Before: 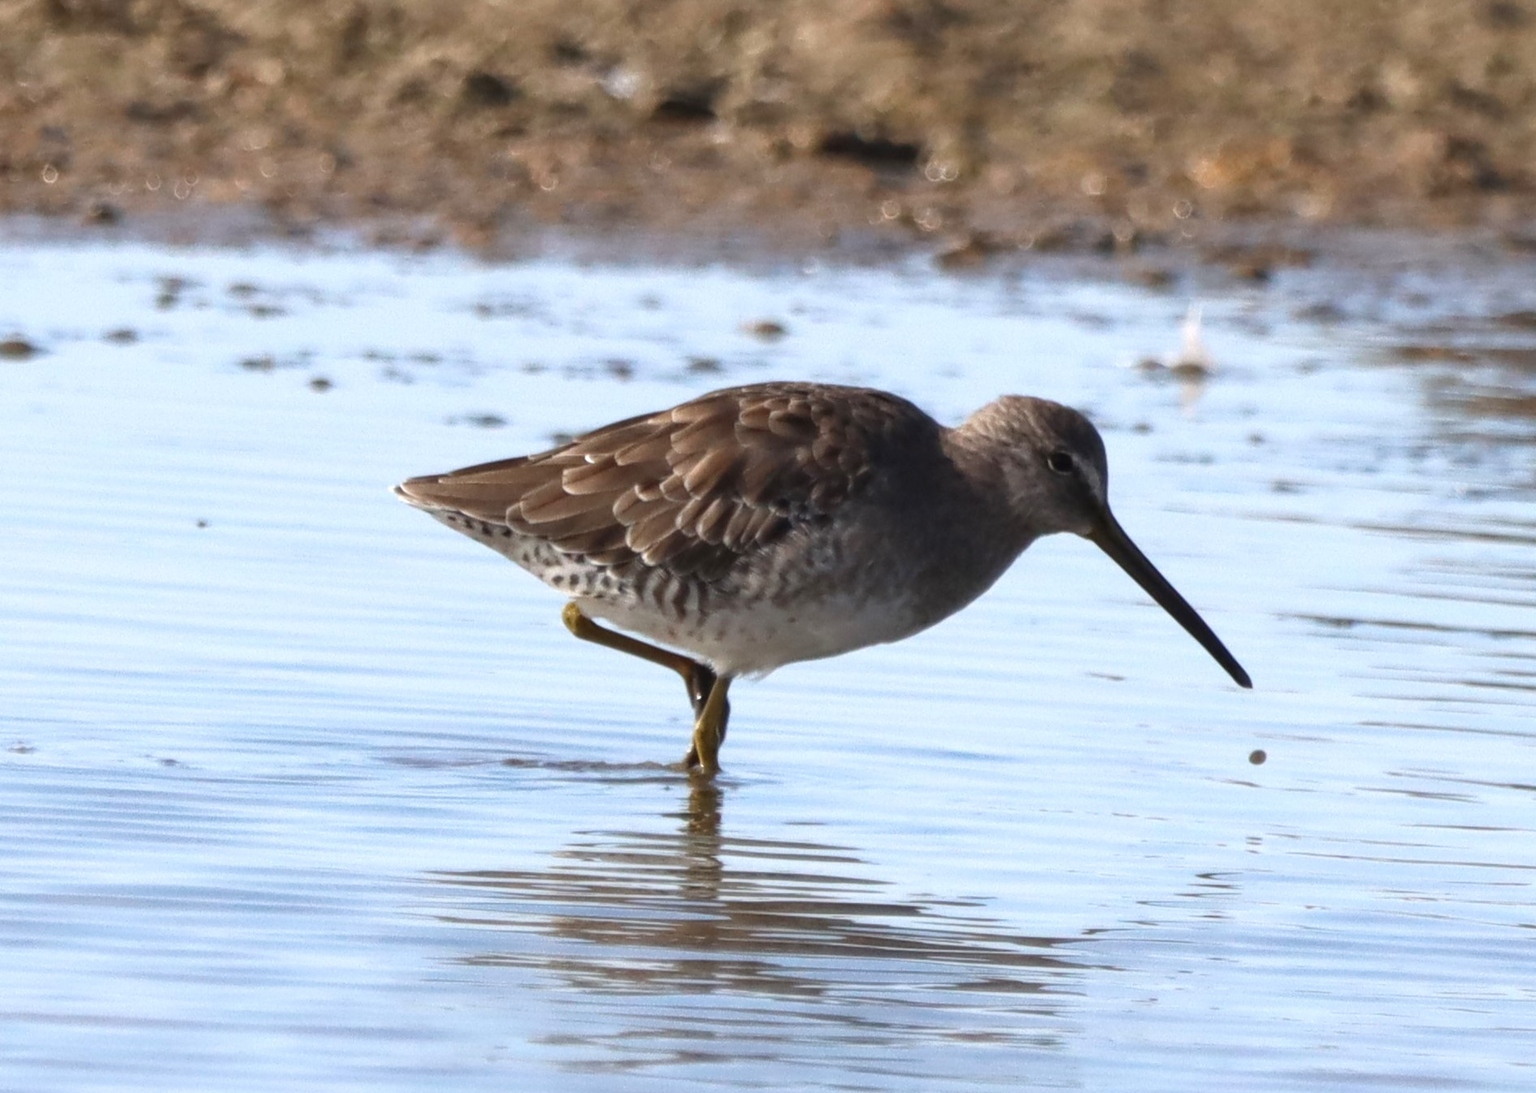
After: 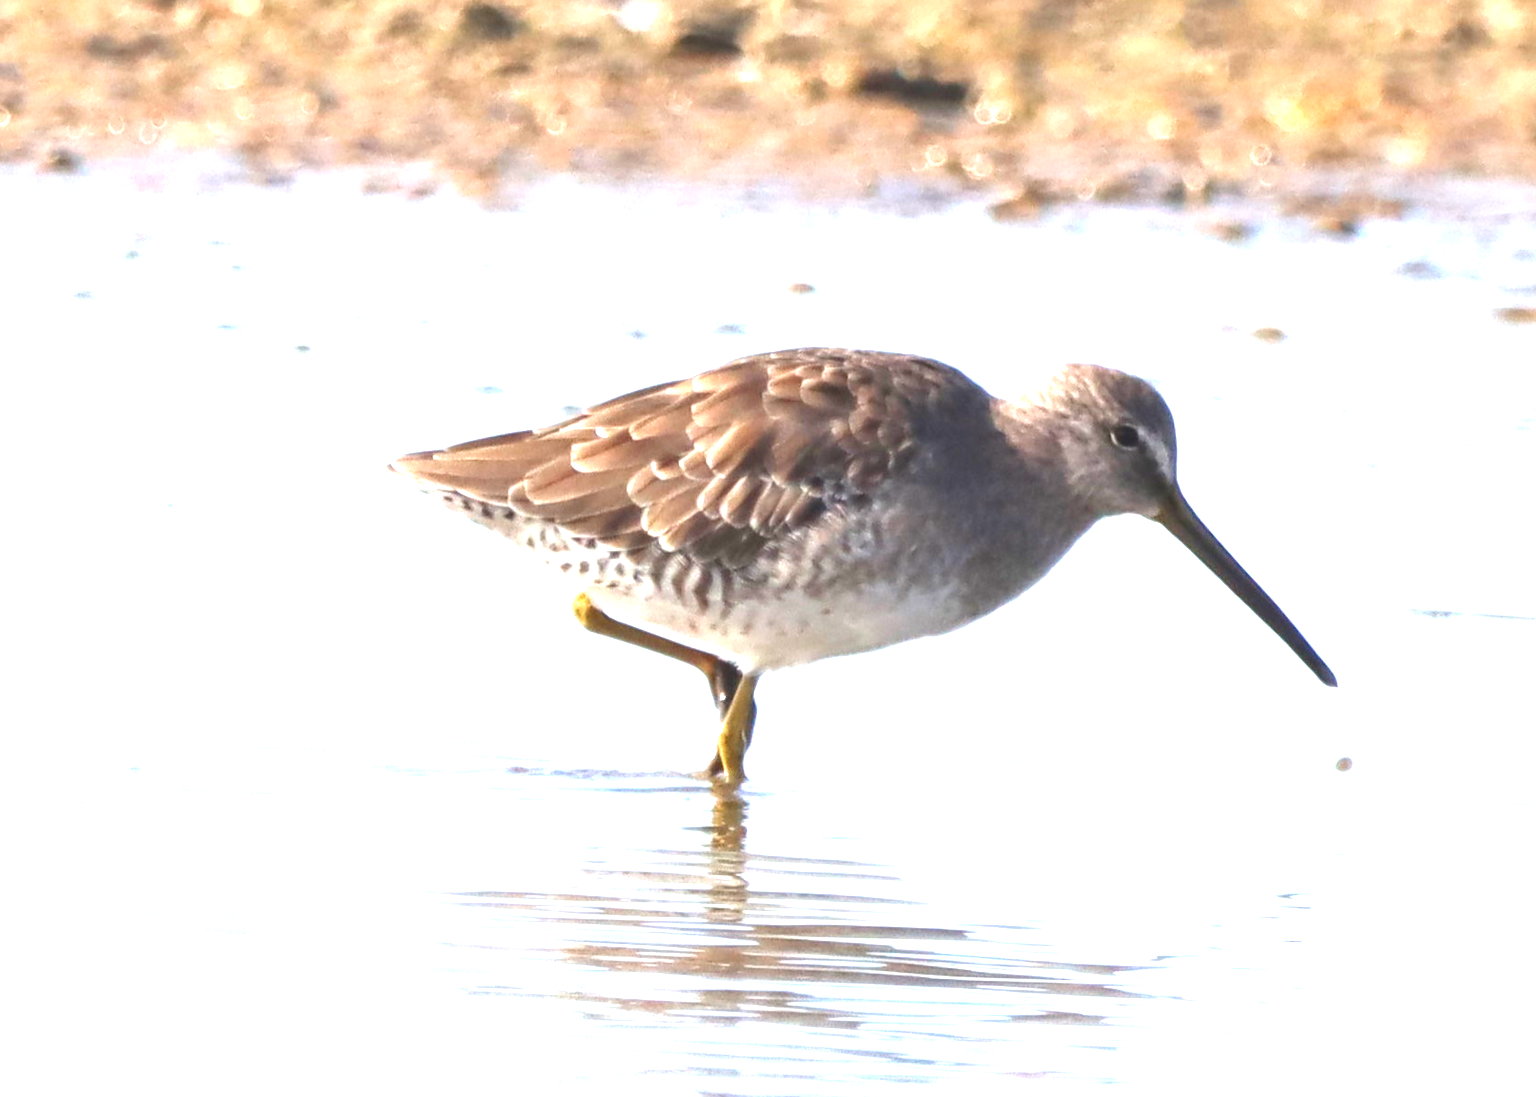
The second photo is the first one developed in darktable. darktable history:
contrast brightness saturation: contrast 0.033, brightness 0.065, saturation 0.122
exposure: black level correction 0, exposure 1.889 EV, compensate exposure bias true, compensate highlight preservation false
crop: left 3.221%, top 6.406%, right 6.809%, bottom 3.2%
